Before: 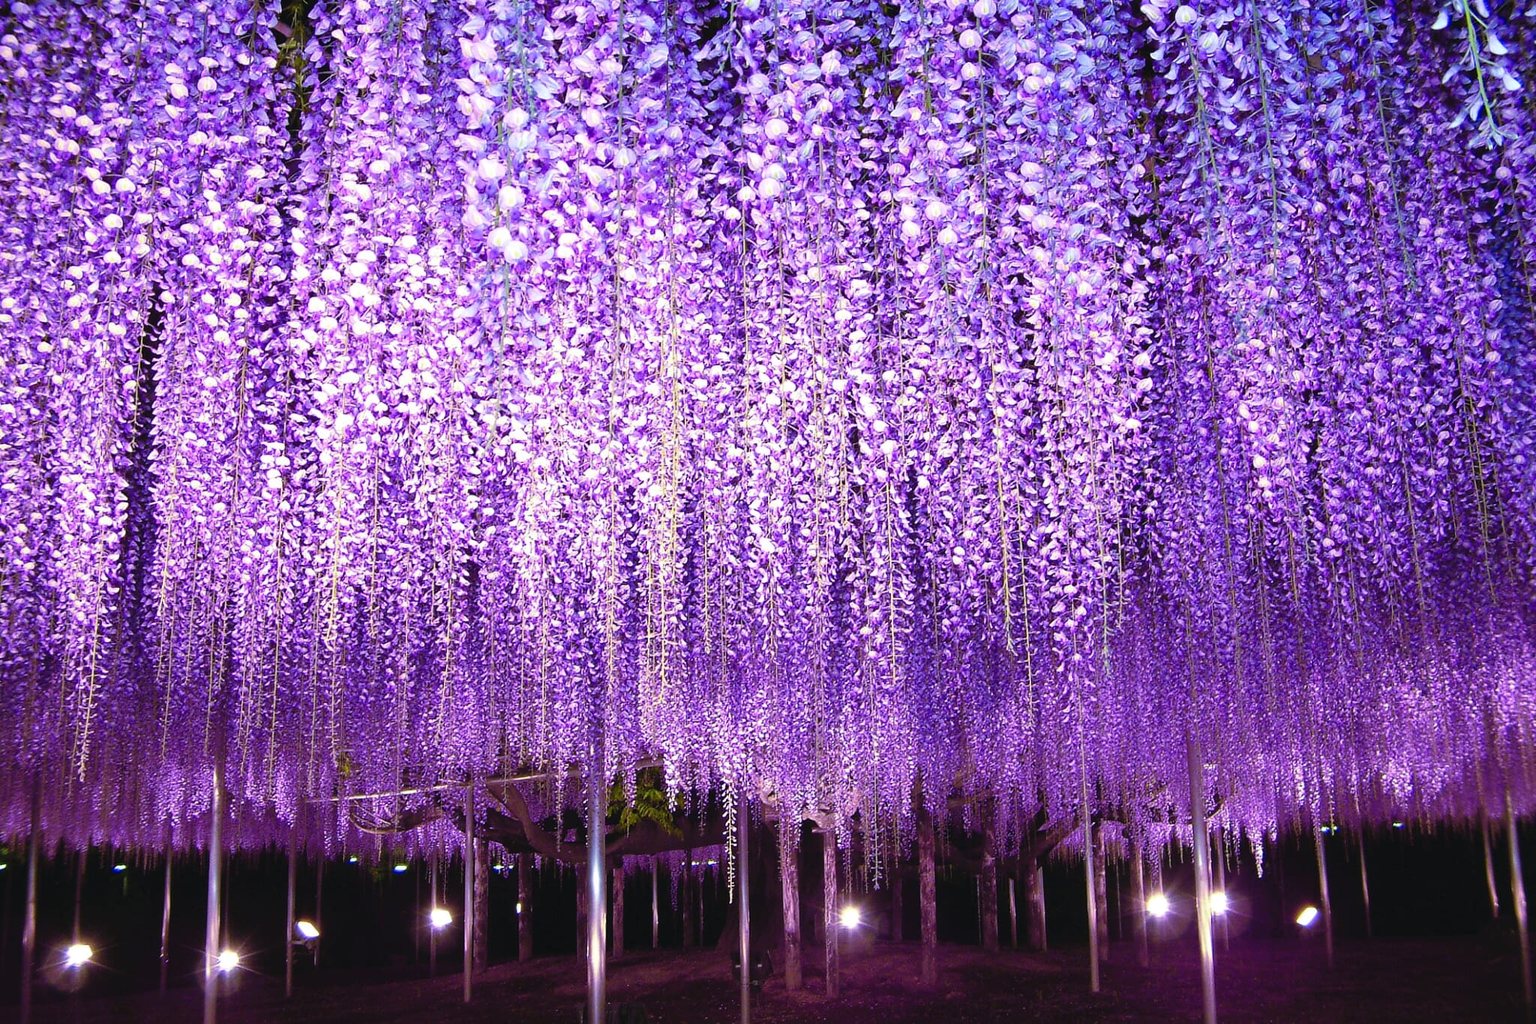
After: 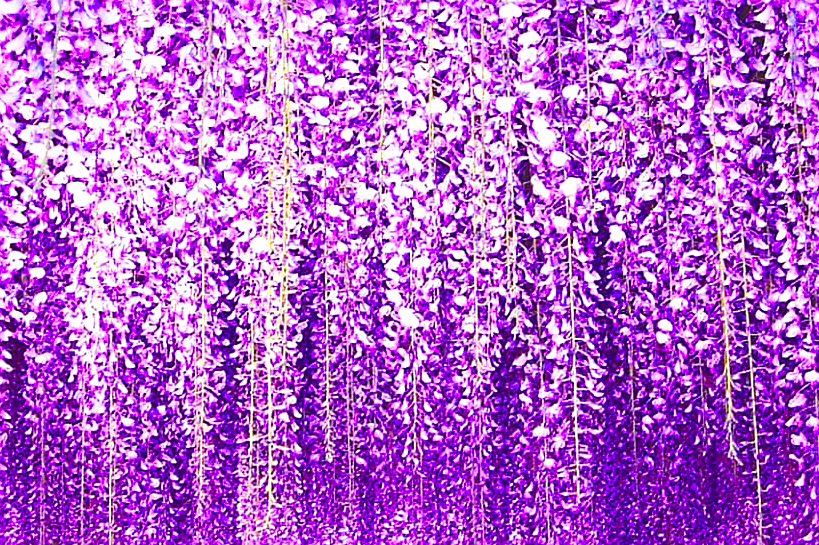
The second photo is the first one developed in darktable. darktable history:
crop: left 30%, top 30%, right 30%, bottom 30%
sharpen: radius 1.864, amount 0.398, threshold 1.271
color balance rgb: linear chroma grading › shadows 10%, linear chroma grading › highlights 10%, linear chroma grading › global chroma 15%, linear chroma grading › mid-tones 15%, perceptual saturation grading › global saturation 40%, perceptual saturation grading › highlights -25%, perceptual saturation grading › mid-tones 35%, perceptual saturation grading › shadows 35%, perceptual brilliance grading › global brilliance 11.29%, global vibrance 11.29%
exposure: black level correction -0.014, exposure -0.193 EV, compensate highlight preservation false
